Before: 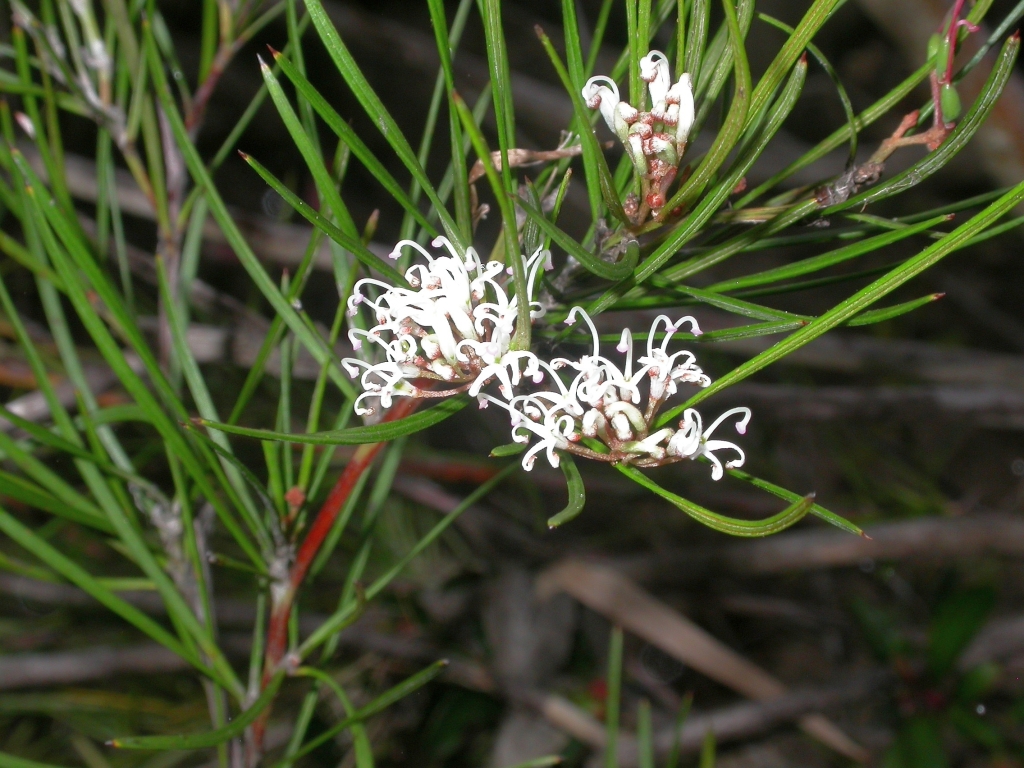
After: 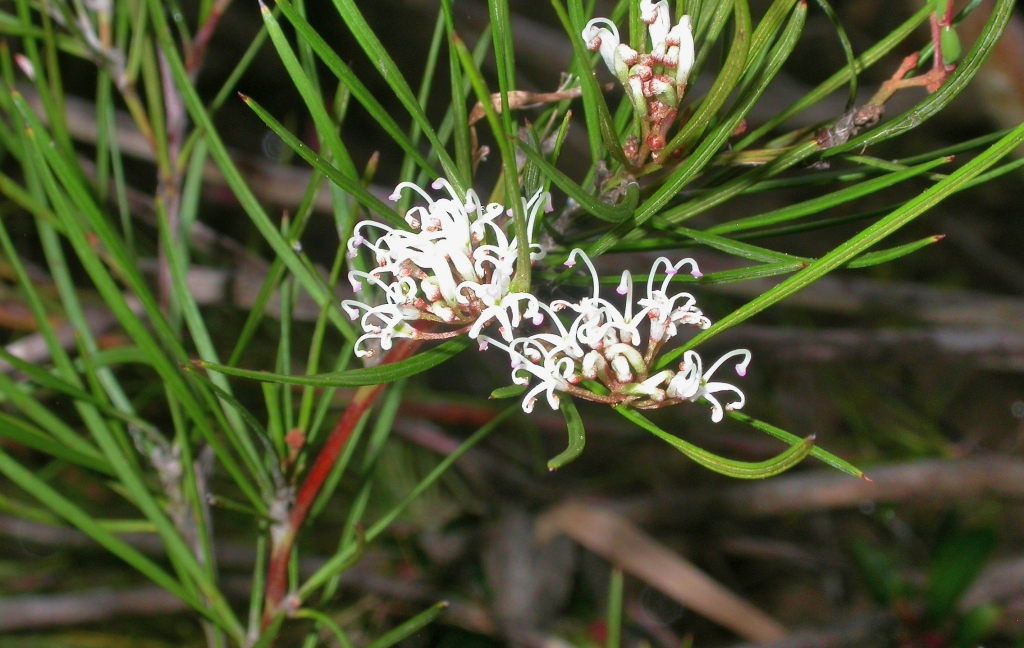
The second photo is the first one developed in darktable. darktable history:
tone equalizer: edges refinement/feathering 500, mask exposure compensation -1.57 EV, preserve details no
velvia: strength 44.58%
crop: top 7.607%, bottom 7.942%
shadows and highlights: white point adjustment -3.74, highlights -63.48, soften with gaussian
